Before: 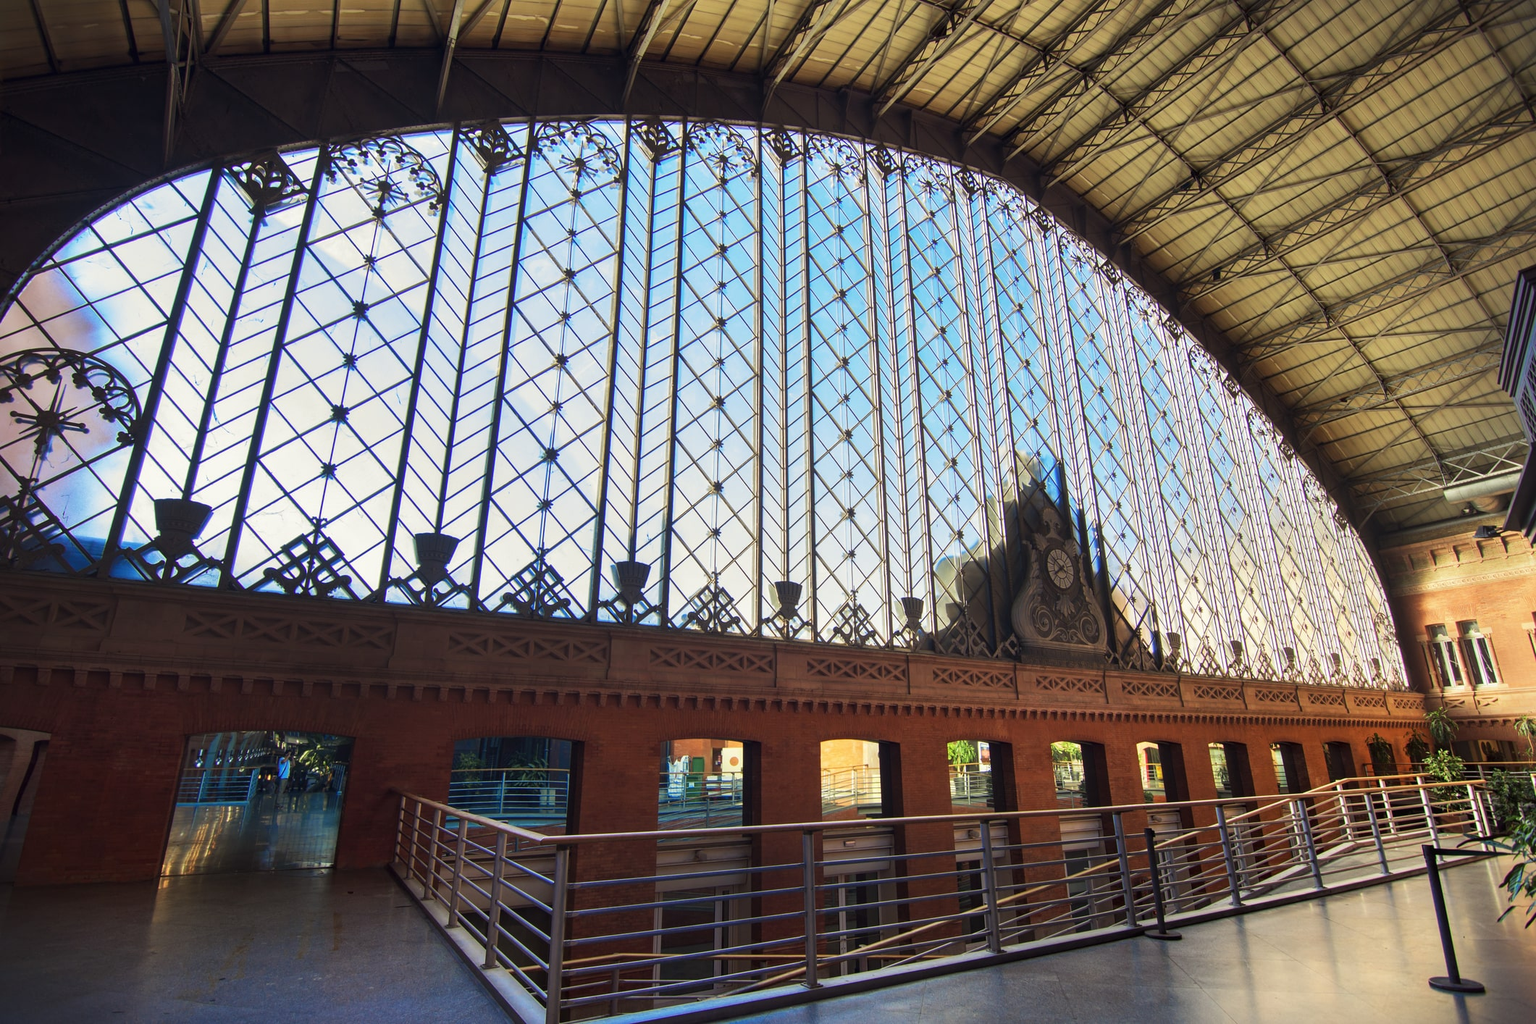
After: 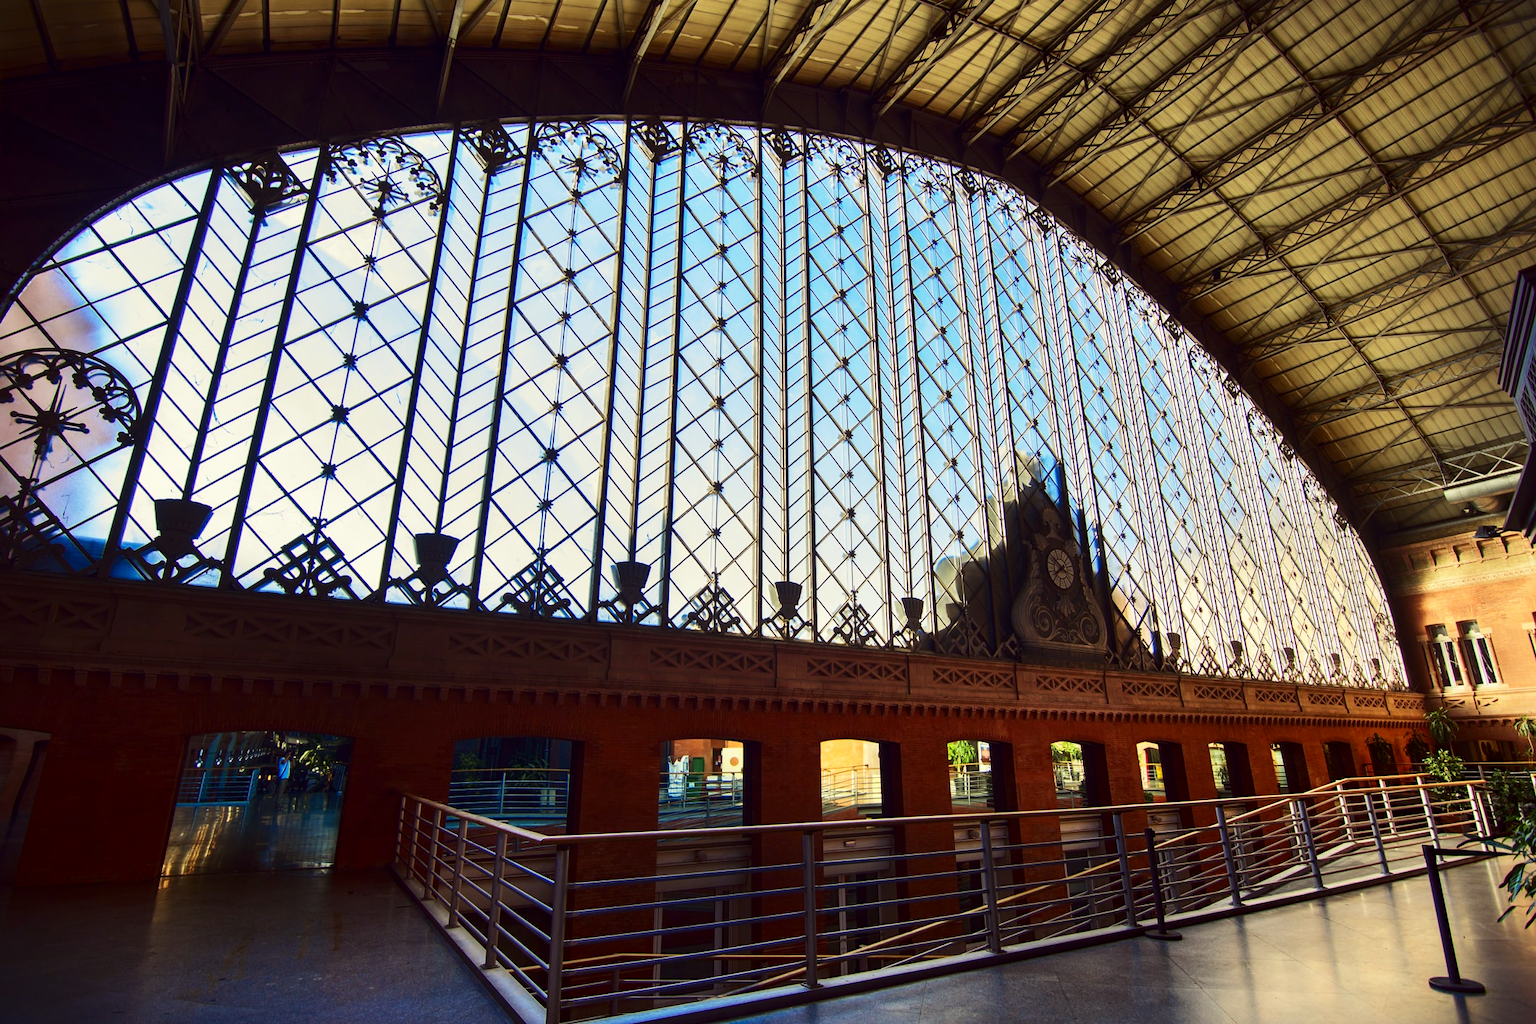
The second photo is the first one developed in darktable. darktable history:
color correction: highlights a* -0.95, highlights b* 4.5, shadows a* 3.55
contrast brightness saturation: contrast 0.2, brightness -0.11, saturation 0.1
